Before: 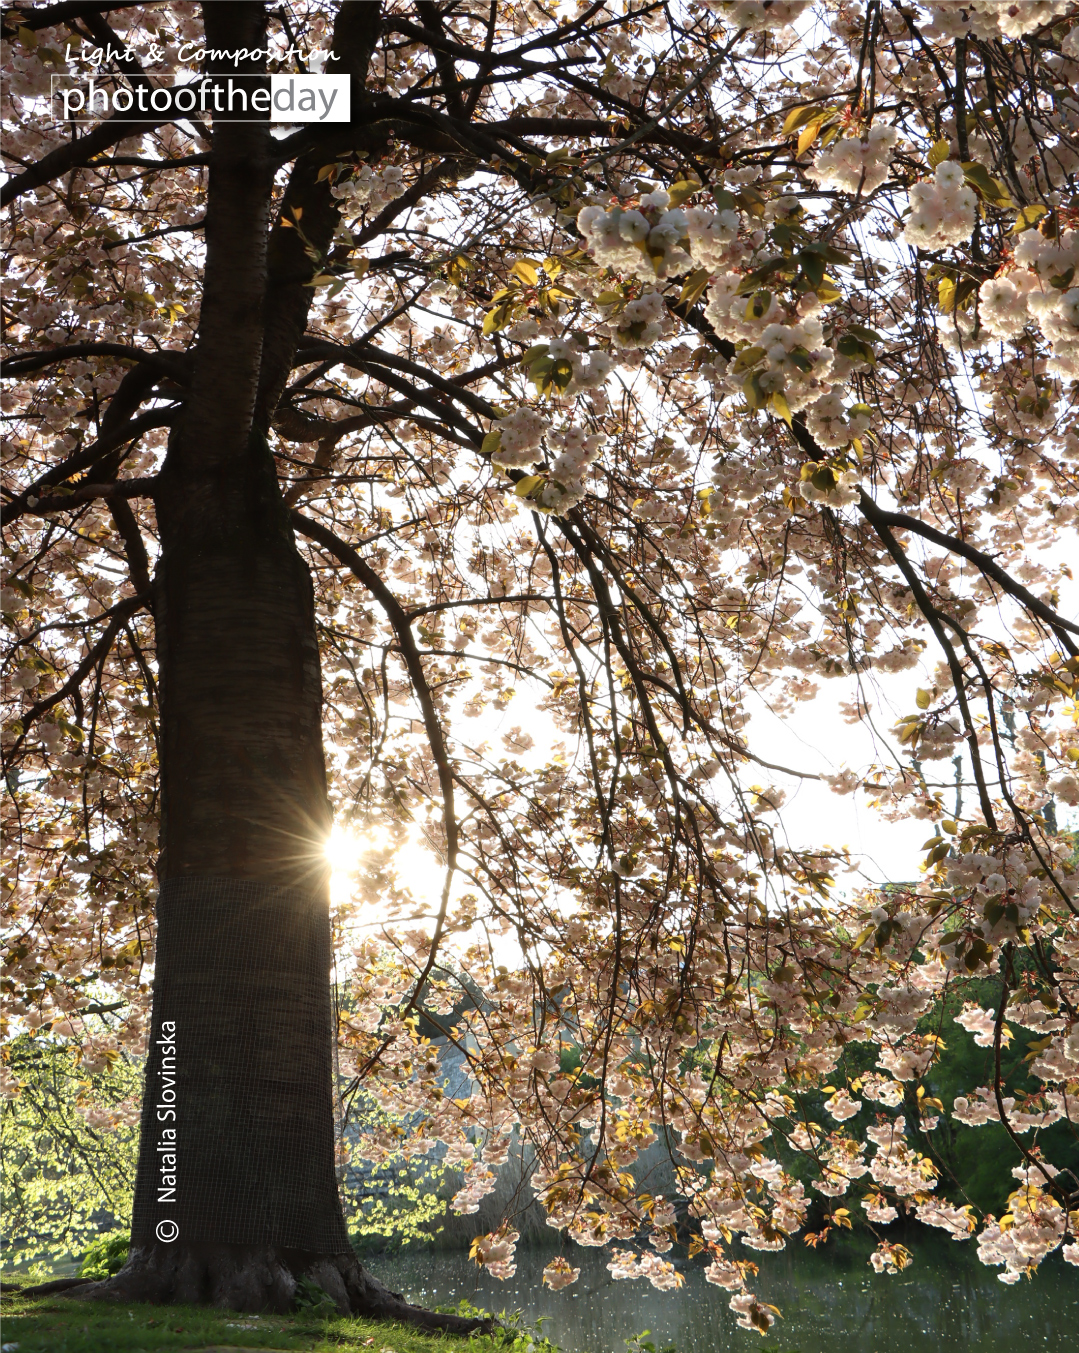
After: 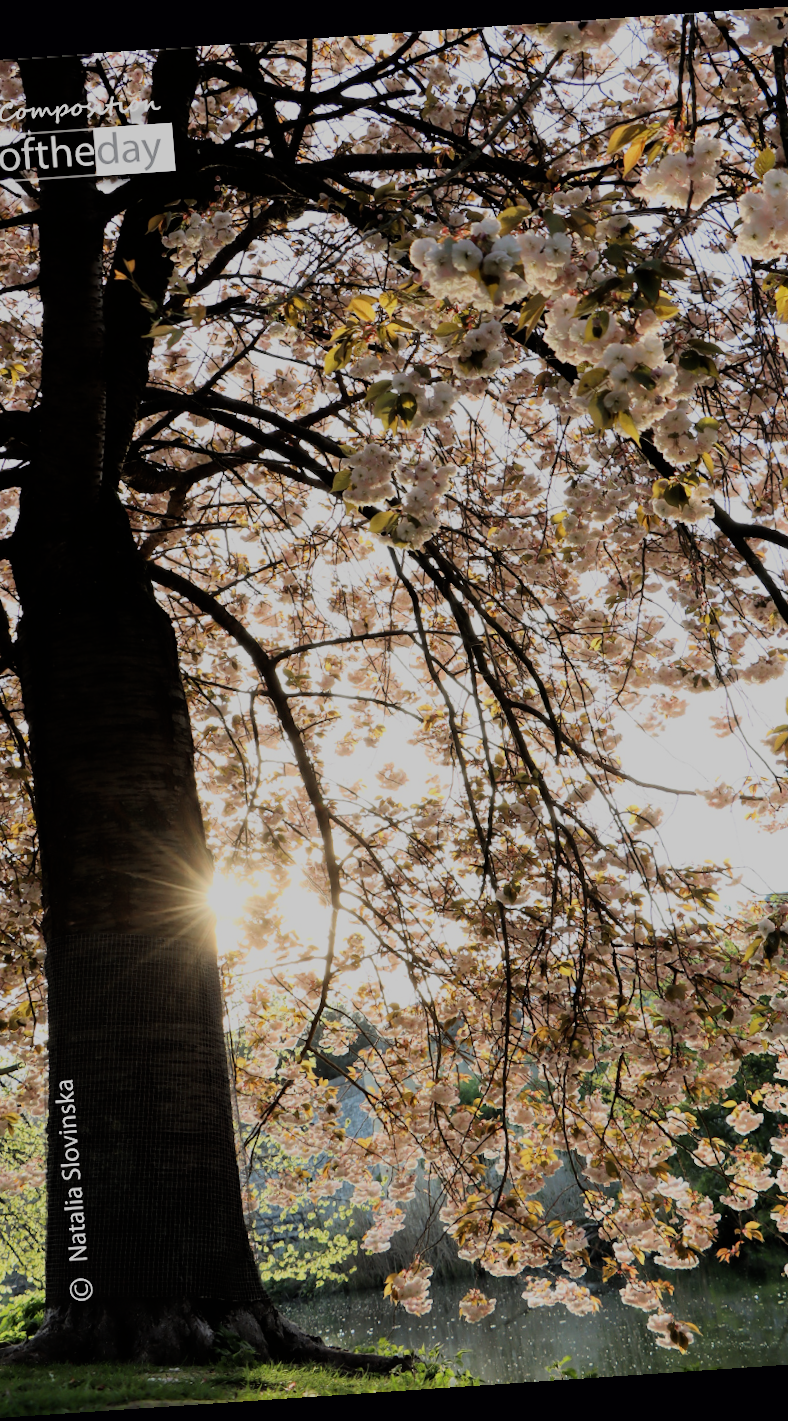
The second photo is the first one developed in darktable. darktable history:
crop and rotate: left 15.546%, right 17.787%
rotate and perspective: rotation -4.2°, shear 0.006, automatic cropping off
filmic rgb: black relative exposure -6.15 EV, white relative exposure 6.96 EV, hardness 2.23, color science v6 (2022)
